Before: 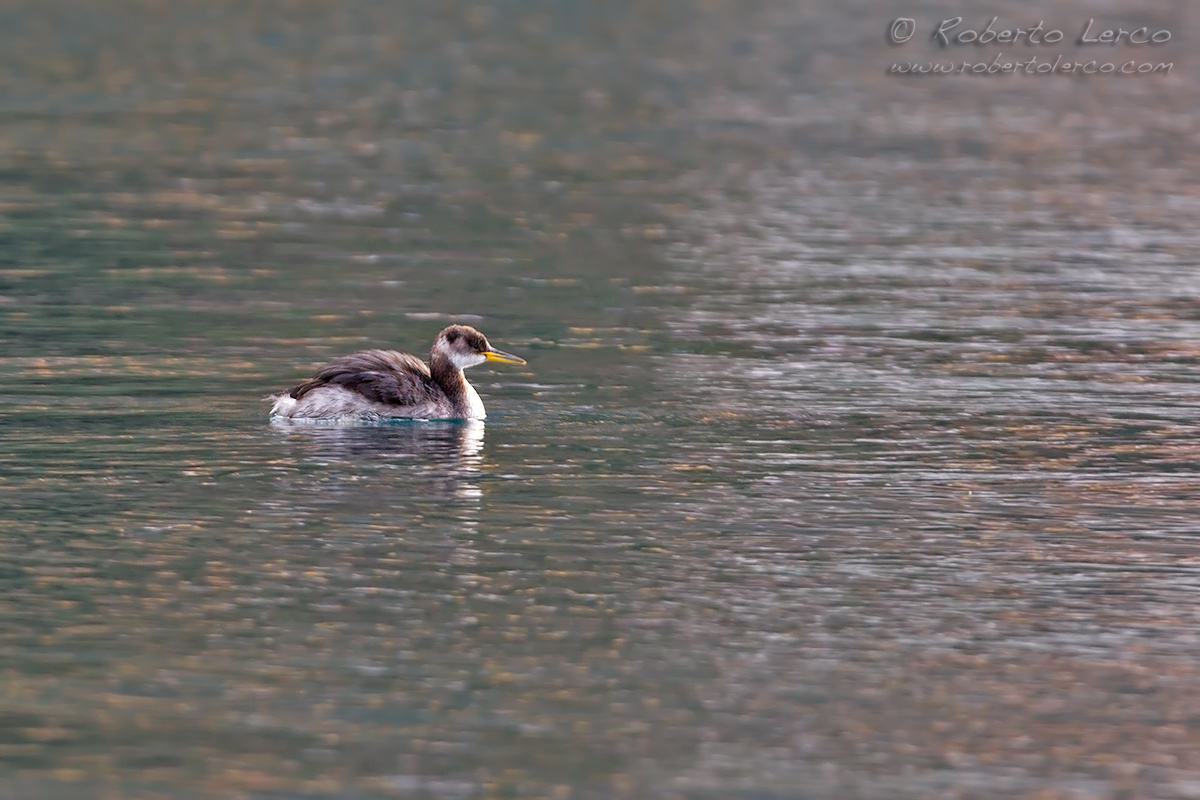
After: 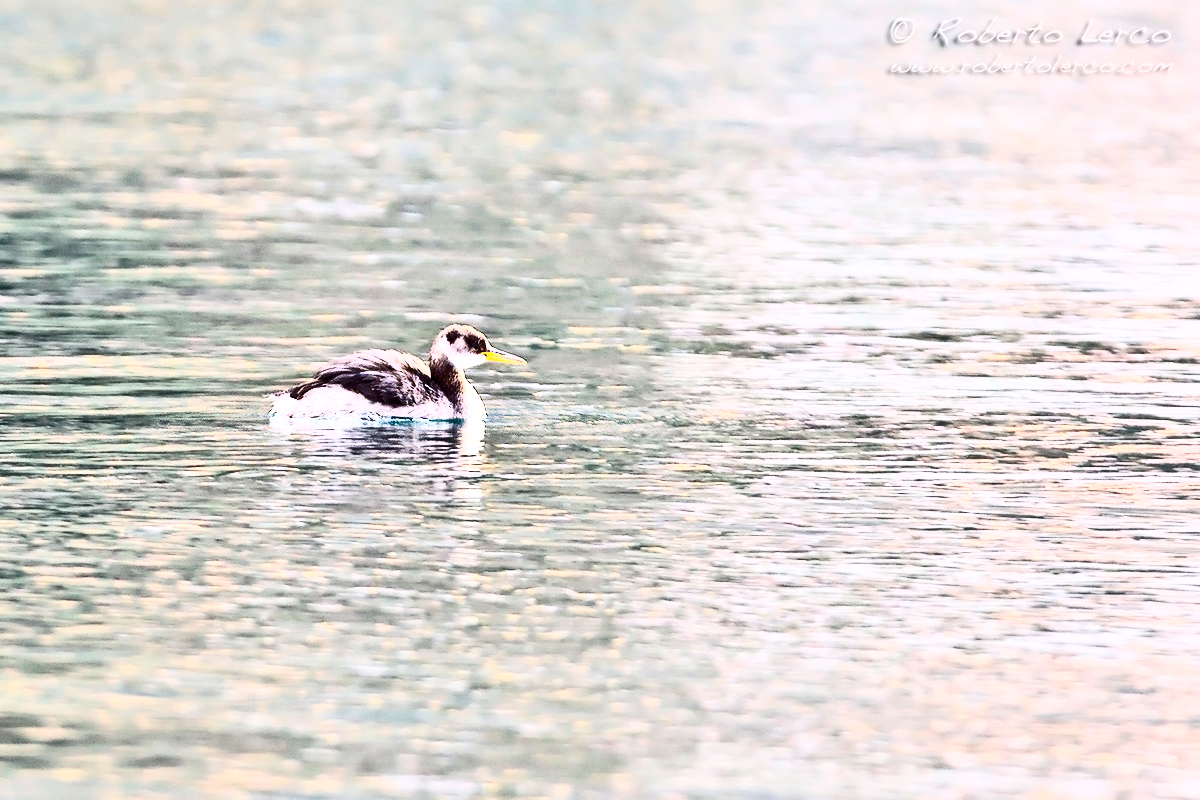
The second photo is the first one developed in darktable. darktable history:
contrast brightness saturation: contrast 0.915, brightness 0.192
exposure: black level correction 0, exposure 1.106 EV, compensate highlight preservation false
